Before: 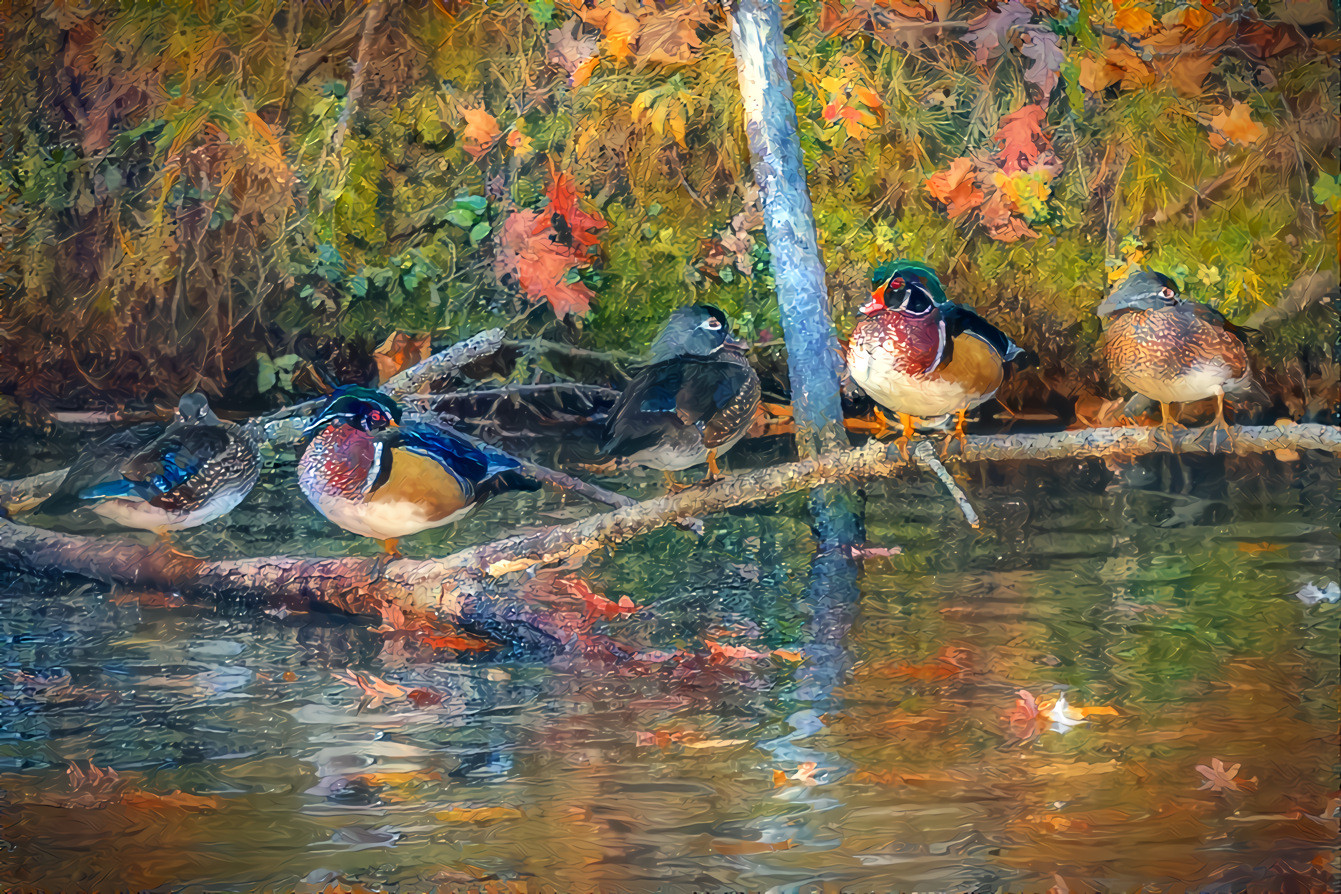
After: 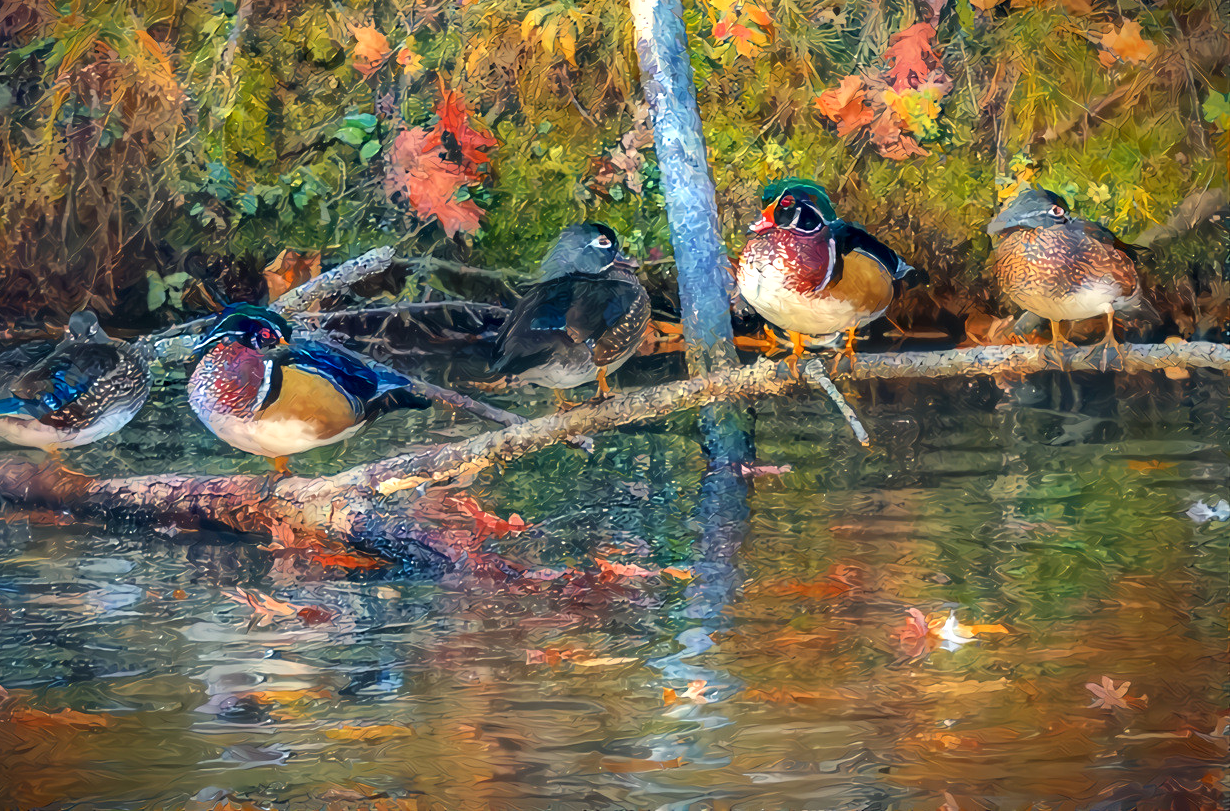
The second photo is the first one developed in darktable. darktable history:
contrast equalizer: octaves 7, y [[0.6 ×6], [0.55 ×6], [0 ×6], [0 ×6], [0 ×6]], mix 0.2
crop and rotate: left 8.262%, top 9.226%
